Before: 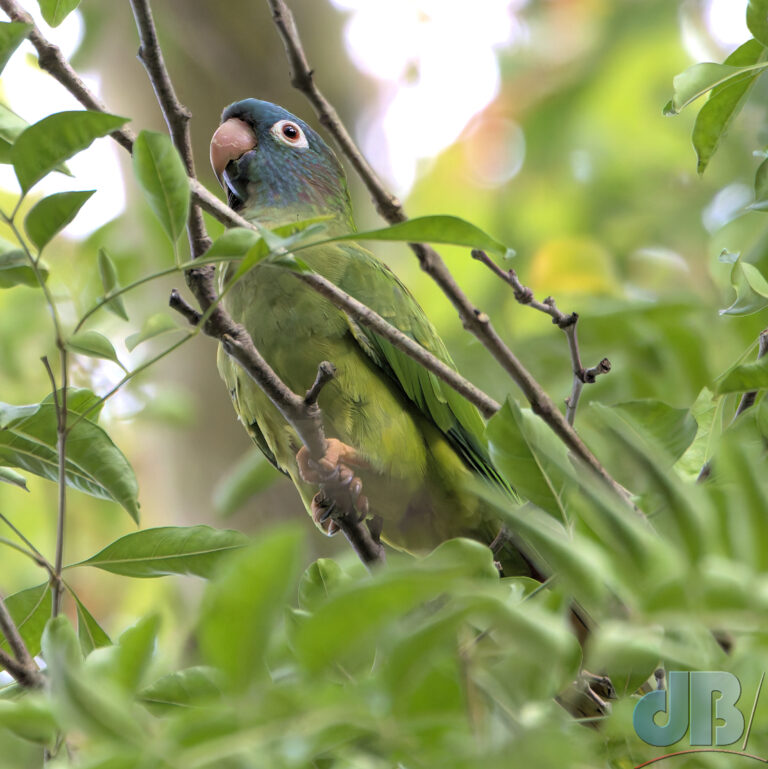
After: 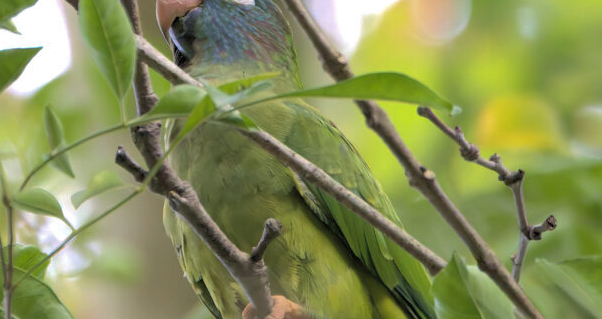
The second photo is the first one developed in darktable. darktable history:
shadows and highlights: on, module defaults
crop: left 7.047%, top 18.616%, right 14.478%, bottom 39.78%
